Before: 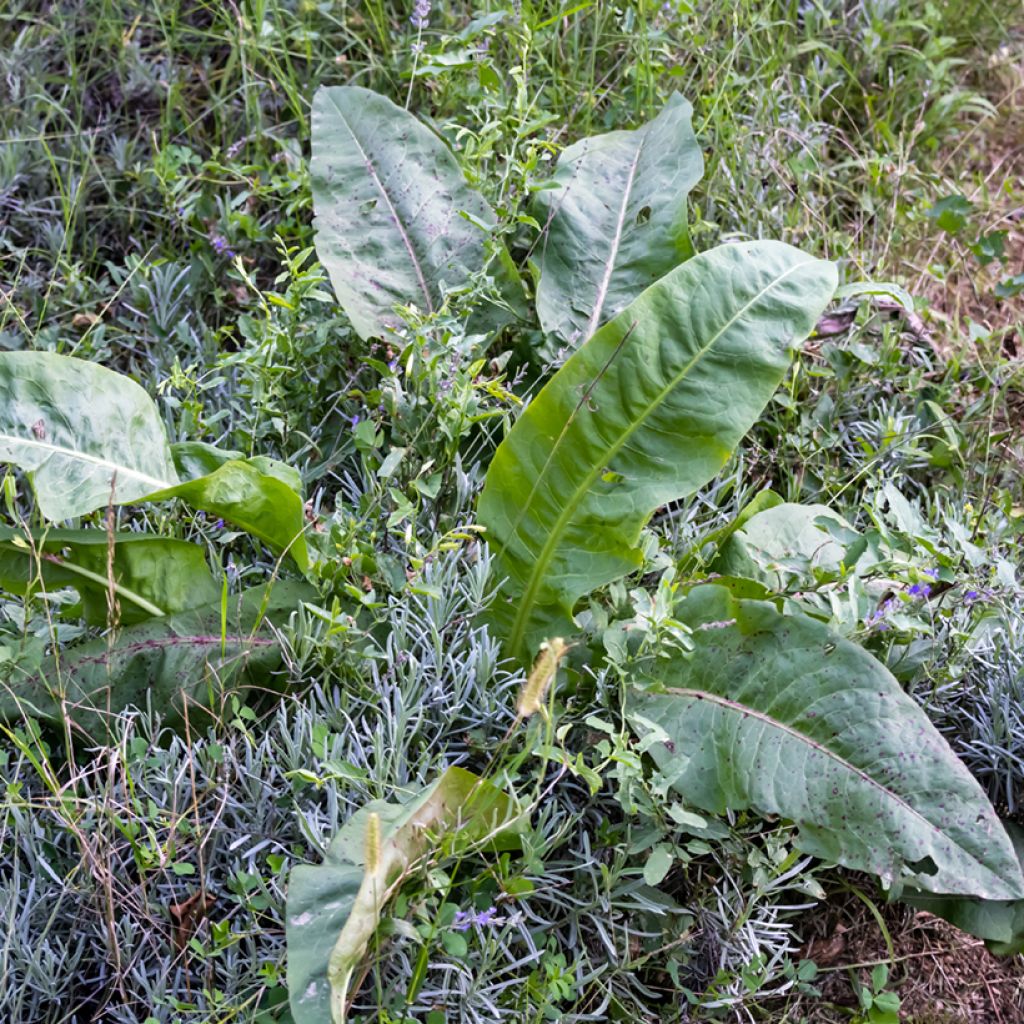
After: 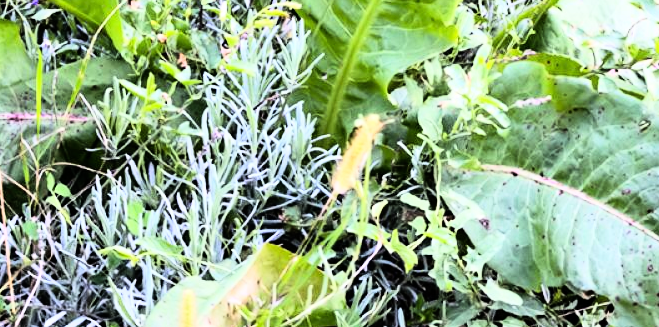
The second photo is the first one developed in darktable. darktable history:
rgb curve: curves: ch0 [(0, 0) (0.21, 0.15) (0.24, 0.21) (0.5, 0.75) (0.75, 0.96) (0.89, 0.99) (1, 1)]; ch1 [(0, 0.02) (0.21, 0.13) (0.25, 0.2) (0.5, 0.67) (0.75, 0.9) (0.89, 0.97) (1, 1)]; ch2 [(0, 0.02) (0.21, 0.13) (0.25, 0.2) (0.5, 0.67) (0.75, 0.9) (0.89, 0.97) (1, 1)], compensate middle gray true
crop: left 18.091%, top 51.13%, right 17.525%, bottom 16.85%
